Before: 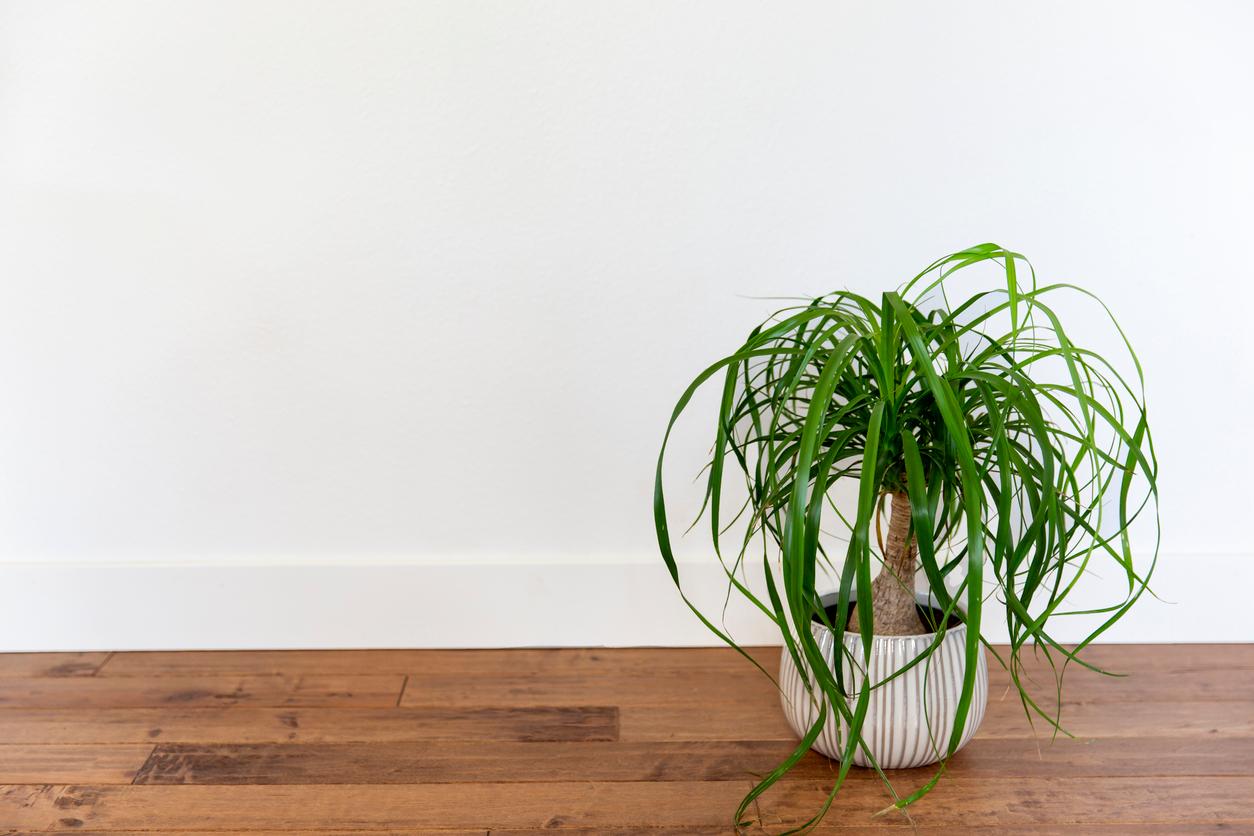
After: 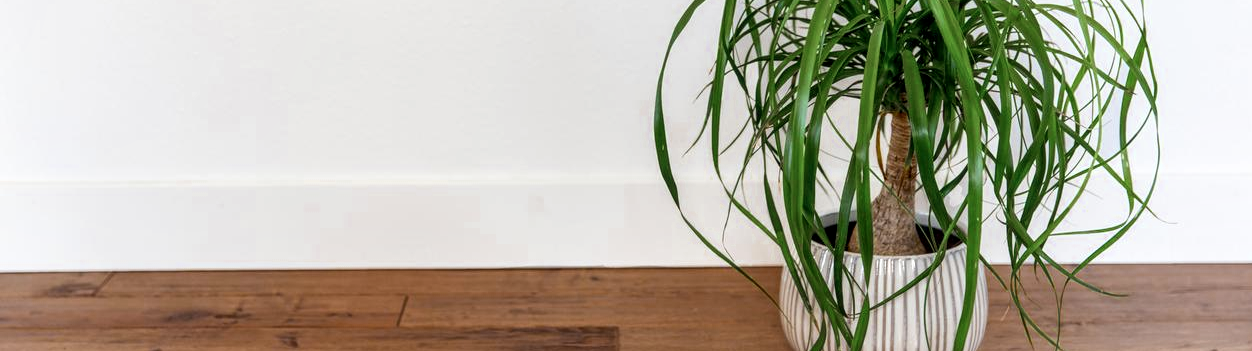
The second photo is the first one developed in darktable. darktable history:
color zones: curves: ch0 [(0.11, 0.396) (0.195, 0.36) (0.25, 0.5) (0.303, 0.412) (0.357, 0.544) (0.75, 0.5) (0.967, 0.328)]; ch1 [(0, 0.468) (0.112, 0.512) (0.202, 0.6) (0.25, 0.5) (0.307, 0.352) (0.357, 0.544) (0.75, 0.5) (0.963, 0.524)]
crop: top 45.551%, bottom 12.262%
contrast brightness saturation: contrast 0.11, saturation -0.17
local contrast: on, module defaults
